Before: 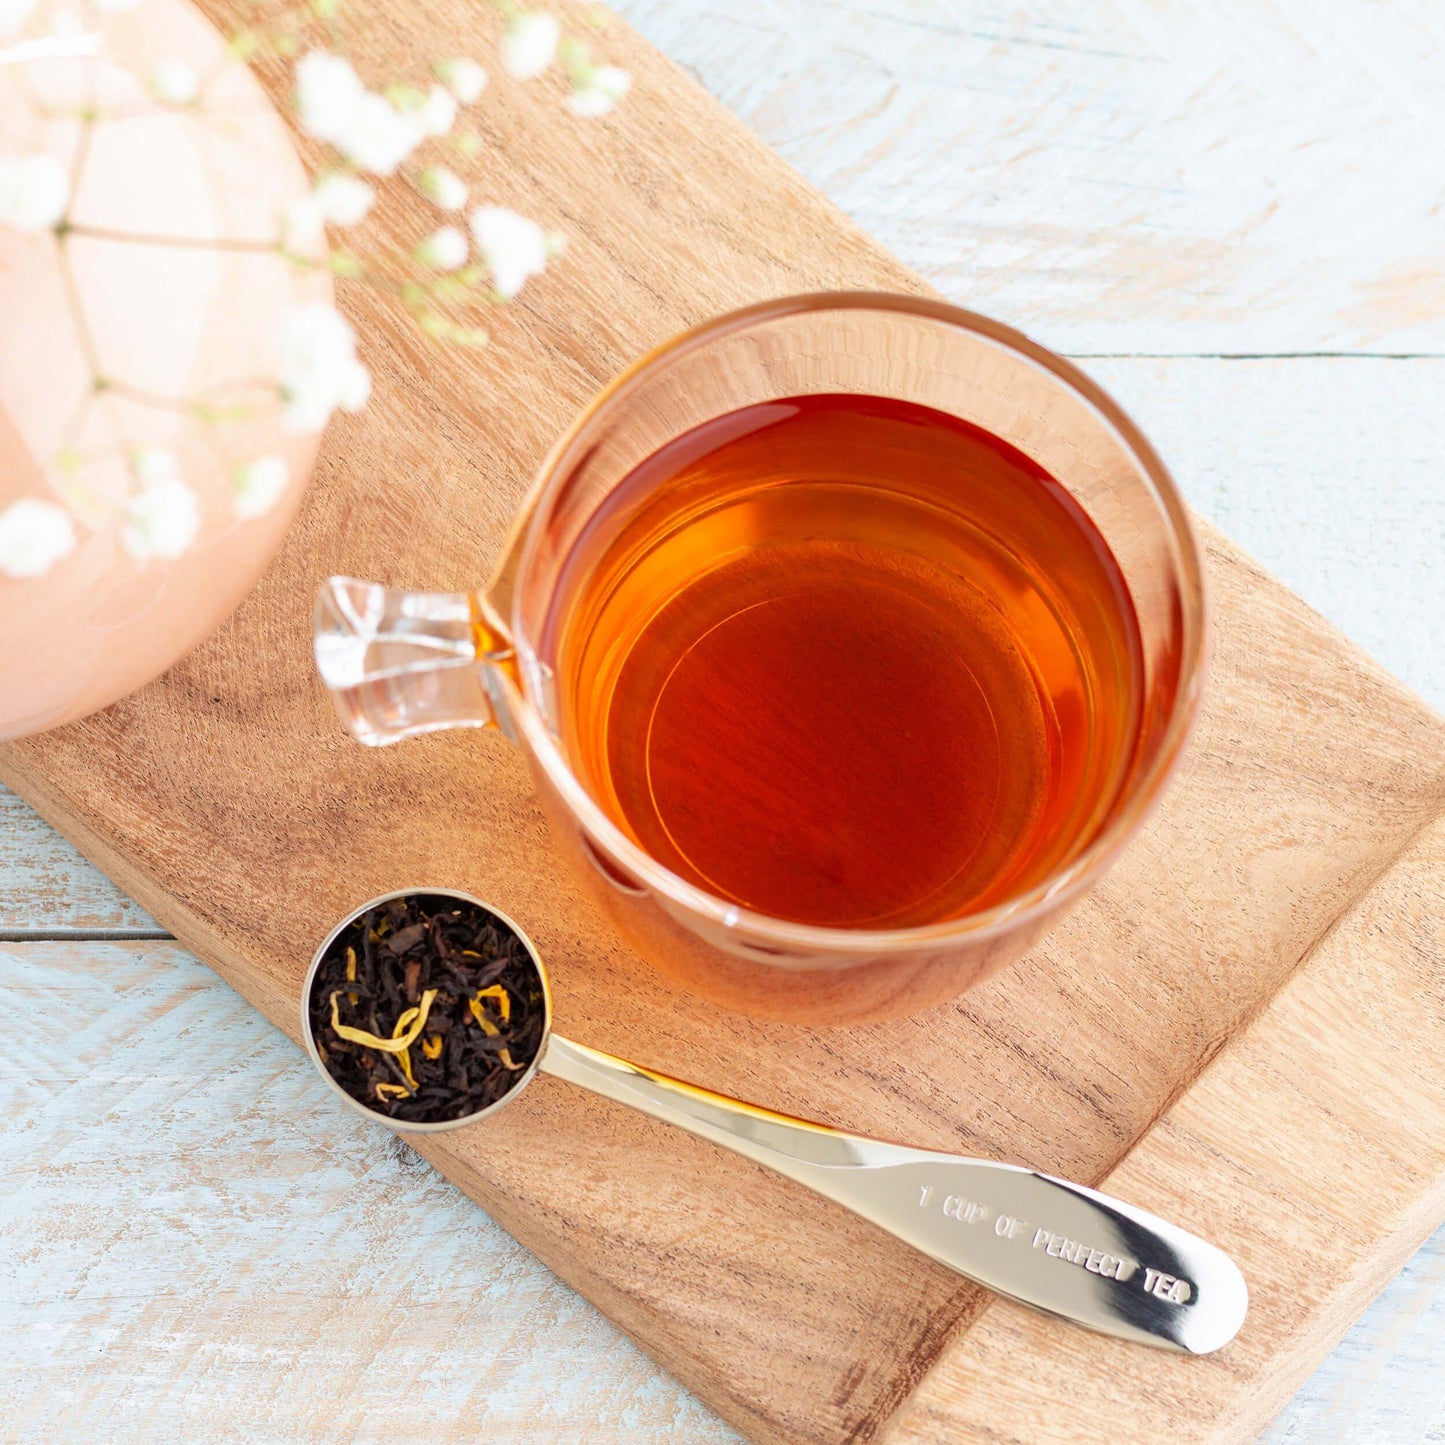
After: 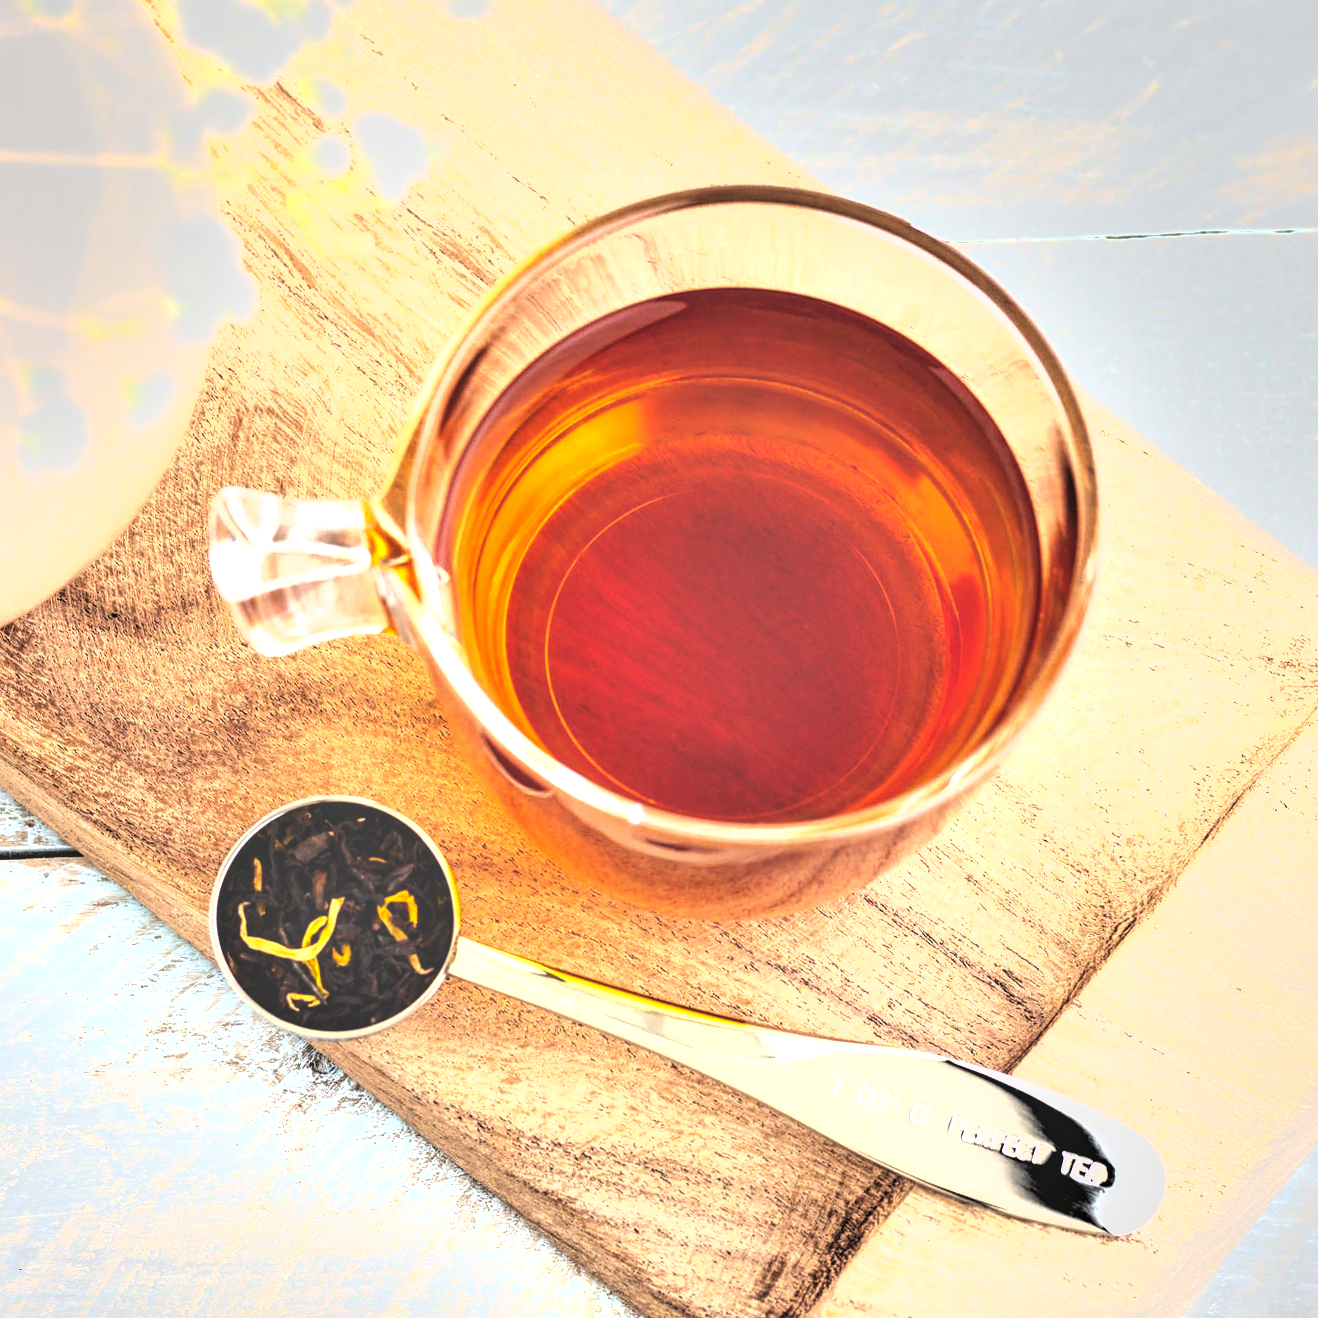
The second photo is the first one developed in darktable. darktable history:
color balance rgb: perceptual saturation grading › global saturation 30%, global vibrance 20%
crop and rotate: angle 1.96°, left 5.673%, top 5.673%
white balance: emerald 1
local contrast: on, module defaults
tone equalizer: -8 EV -1.08 EV, -7 EV -1.01 EV, -6 EV -0.867 EV, -5 EV -0.578 EV, -3 EV 0.578 EV, -2 EV 0.867 EV, -1 EV 1.01 EV, +0 EV 1.08 EV, edges refinement/feathering 500, mask exposure compensation -1.57 EV, preserve details no
shadows and highlights: highlights color adjustment 0%, soften with gaussian
rotate and perspective: crop left 0, crop top 0
exposure: black level correction -0.087, compensate highlight preservation false
